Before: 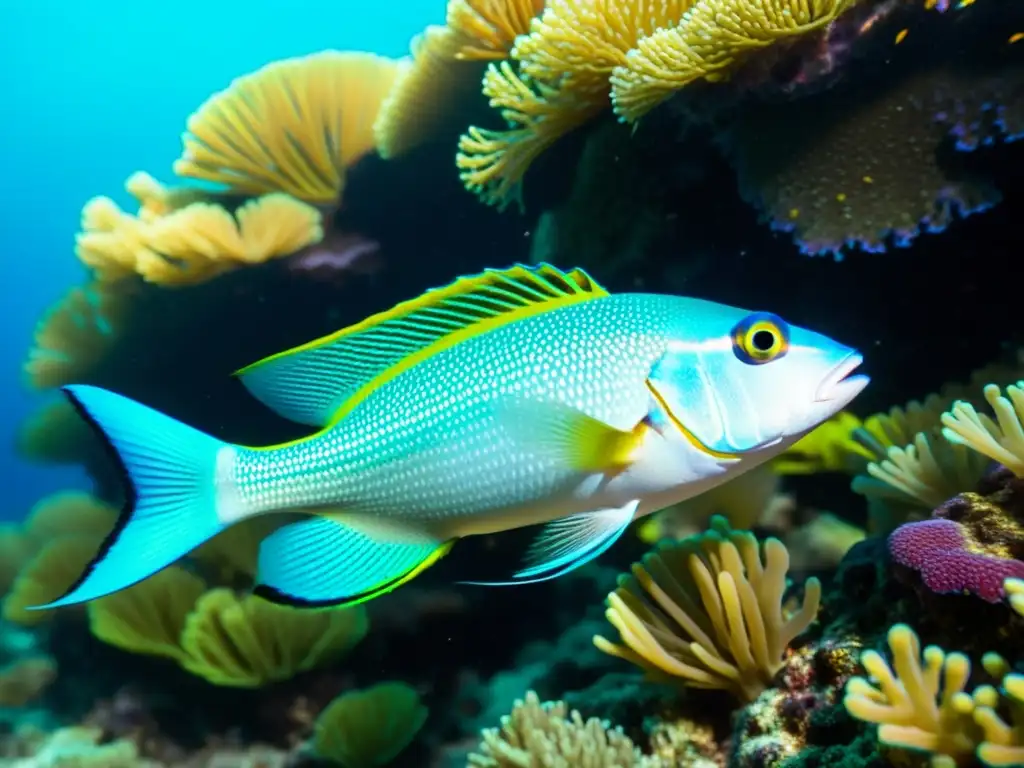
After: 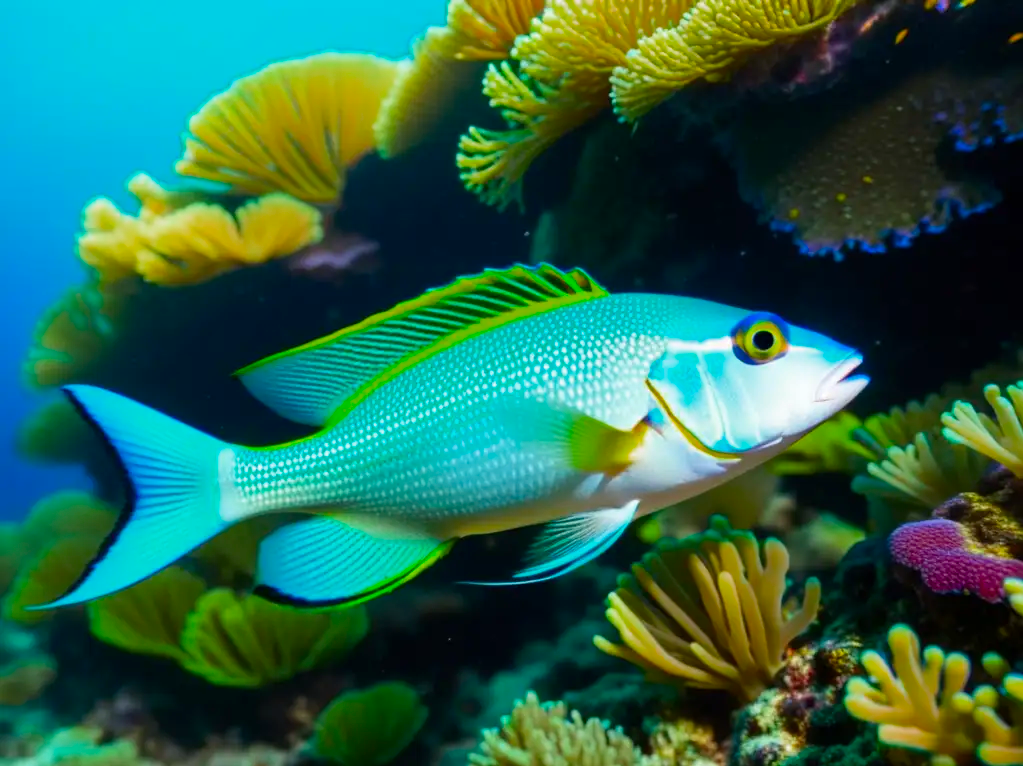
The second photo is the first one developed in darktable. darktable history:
crop: top 0.119%, bottom 0.095%
color zones: curves: ch0 [(0, 0.425) (0.143, 0.422) (0.286, 0.42) (0.429, 0.419) (0.571, 0.419) (0.714, 0.42) (0.857, 0.422) (1, 0.425)]; ch1 [(0, 0.666) (0.143, 0.669) (0.286, 0.671) (0.429, 0.67) (0.571, 0.67) (0.714, 0.67) (0.857, 0.67) (1, 0.666)]
tone equalizer: smoothing diameter 2.19%, edges refinement/feathering 23.19, mask exposure compensation -1.57 EV, filter diffusion 5
